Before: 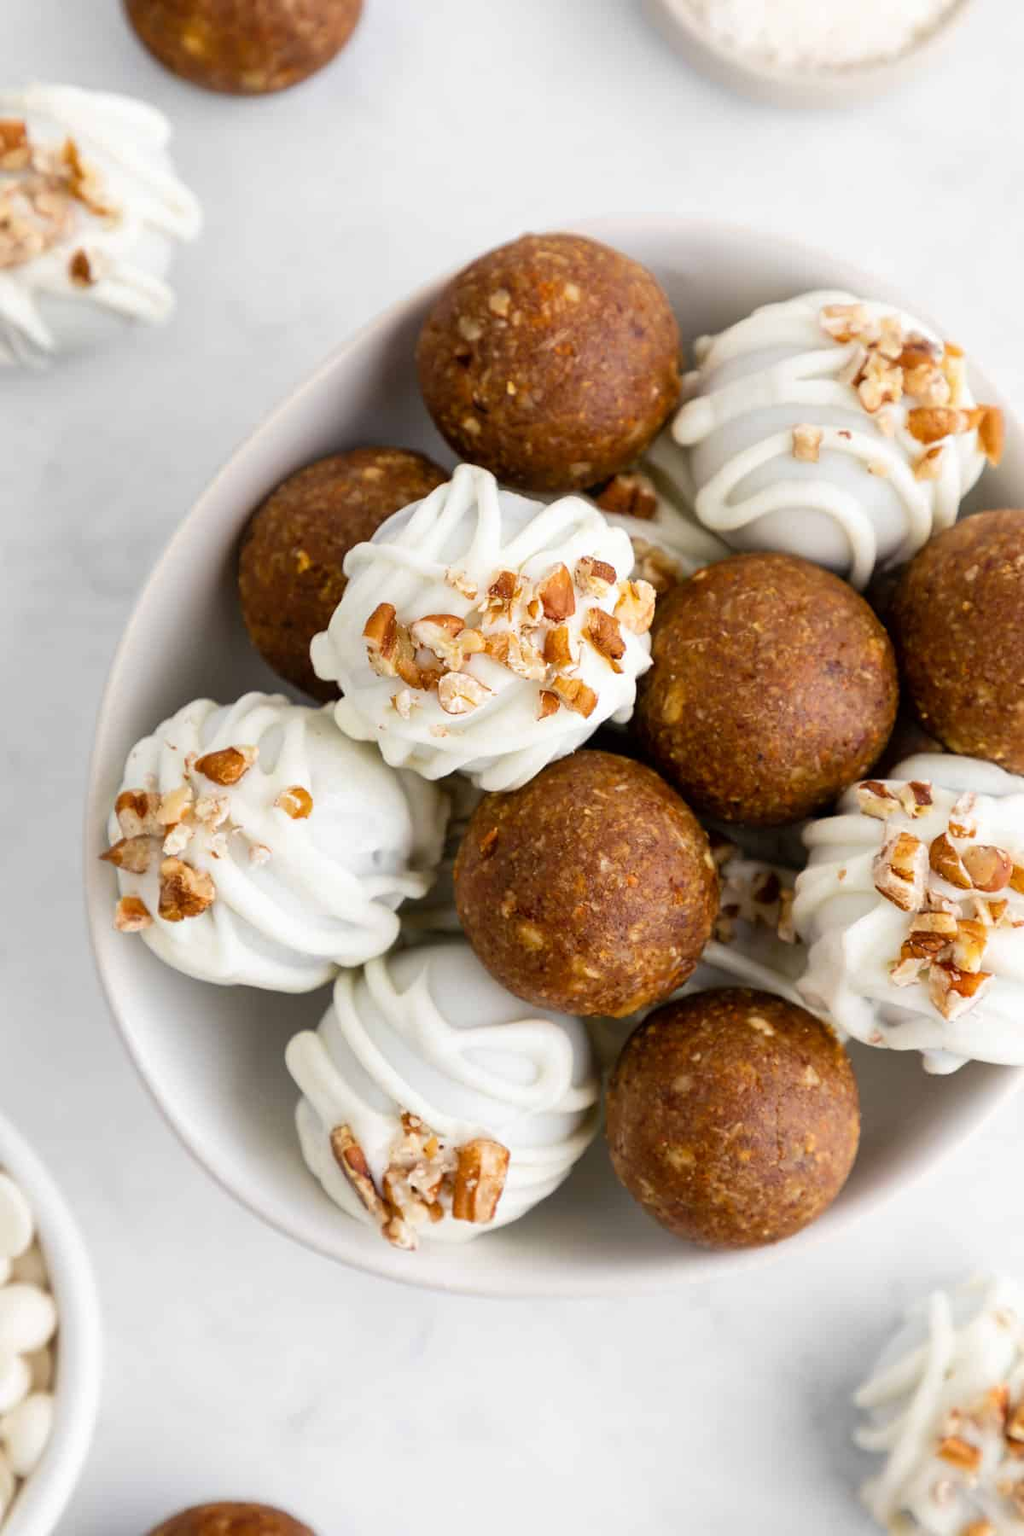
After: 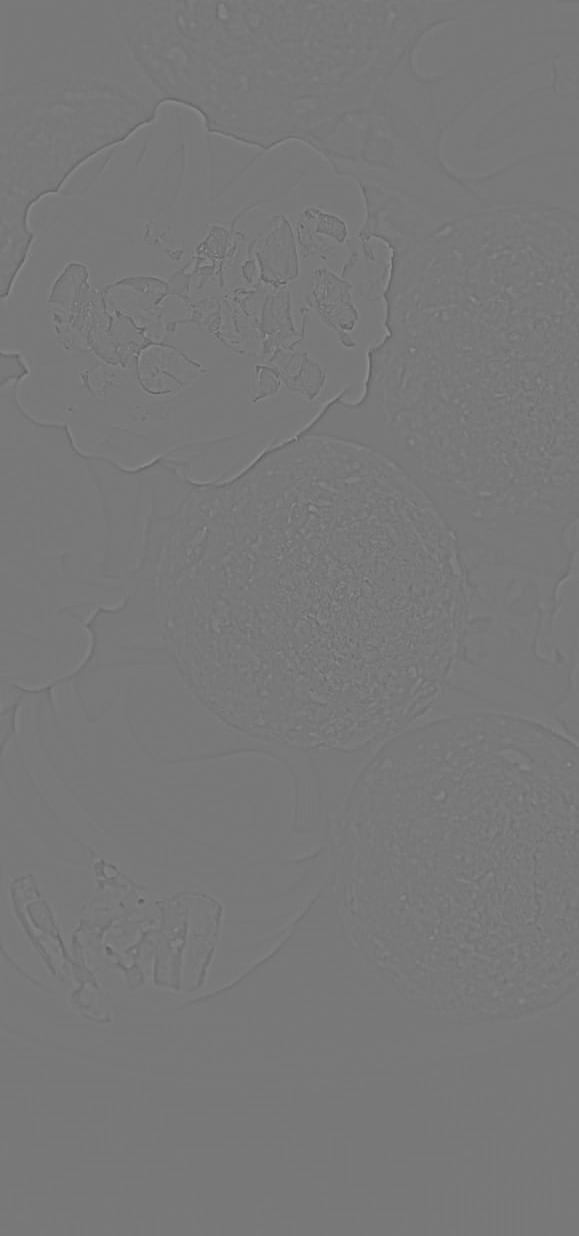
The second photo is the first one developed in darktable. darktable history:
highpass: sharpness 5.84%, contrast boost 8.44%
crop: left 31.379%, top 24.658%, right 20.326%, bottom 6.628%
shadows and highlights: shadows 12, white point adjustment 1.2, highlights -0.36, soften with gaussian
white balance: emerald 1
